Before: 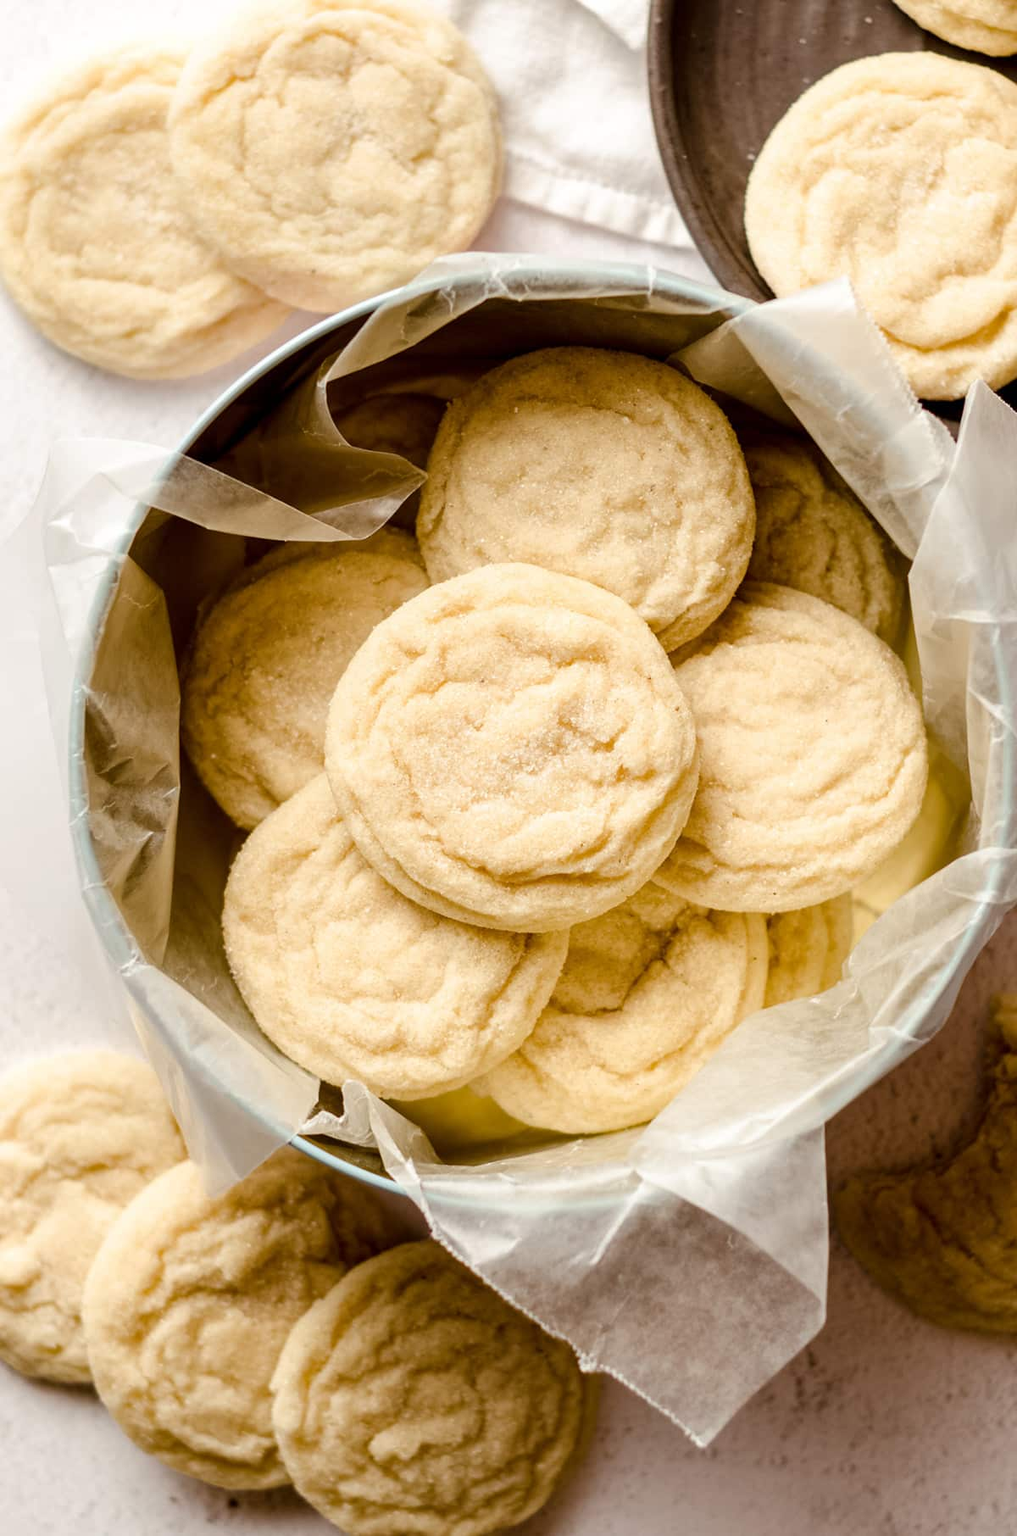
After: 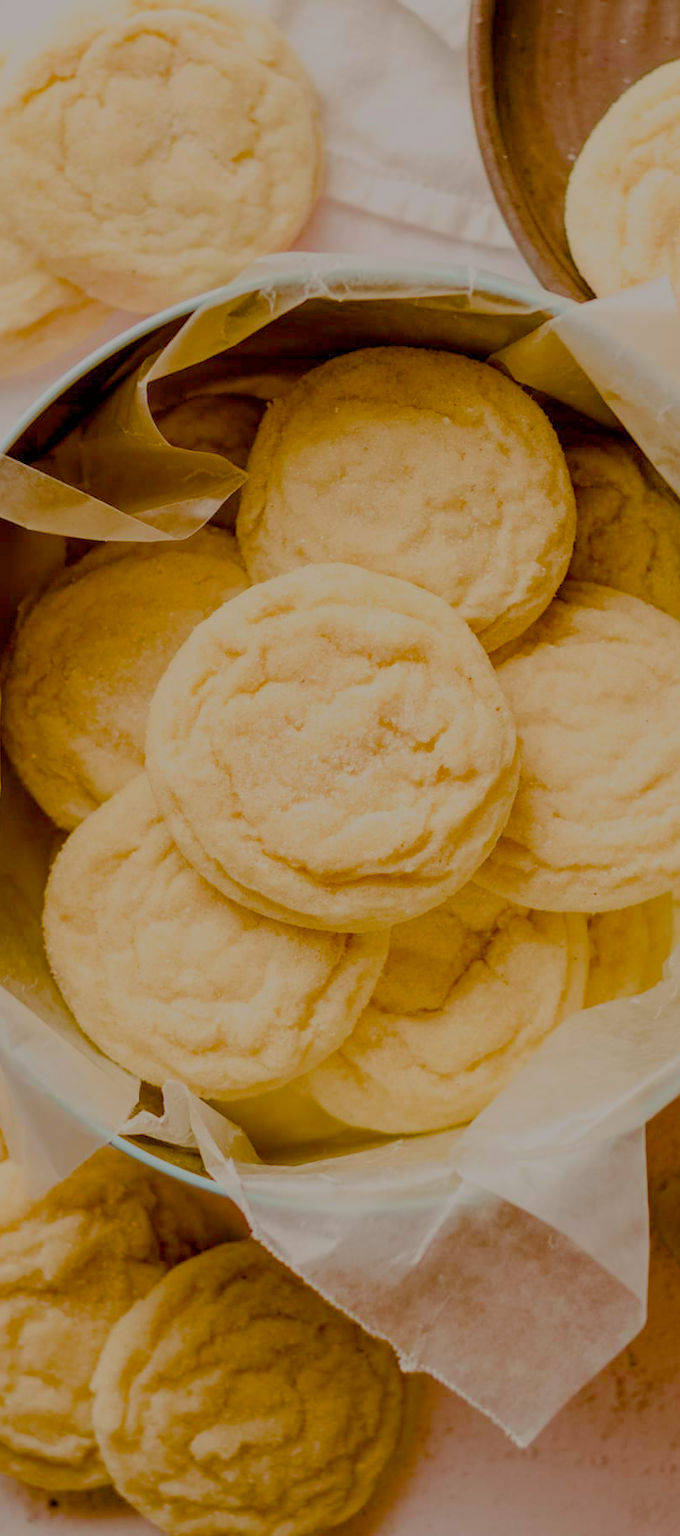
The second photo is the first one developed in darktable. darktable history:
color balance rgb: highlights gain › chroma 1.004%, highlights gain › hue 53.36°, perceptual saturation grading › global saturation 27.32%, perceptual saturation grading › highlights -28.656%, perceptual saturation grading › mid-tones 15.26%, perceptual saturation grading › shadows 34.07%, global vibrance 33.548%
crop and rotate: left 17.684%, right 15.357%
filmic rgb: black relative exposure -13.93 EV, white relative exposure 7.98 EV, hardness 3.74, latitude 49.7%, contrast 0.515, add noise in highlights 0.001, color science v3 (2019), use custom middle-gray values true, iterations of high-quality reconstruction 0, contrast in highlights soft
